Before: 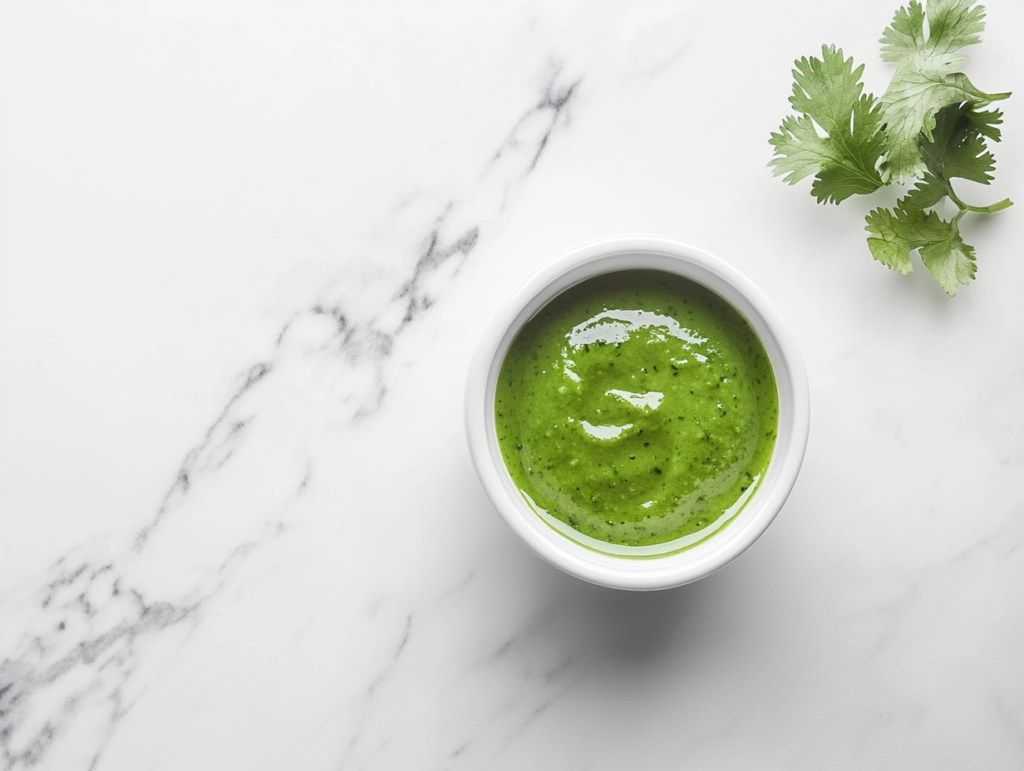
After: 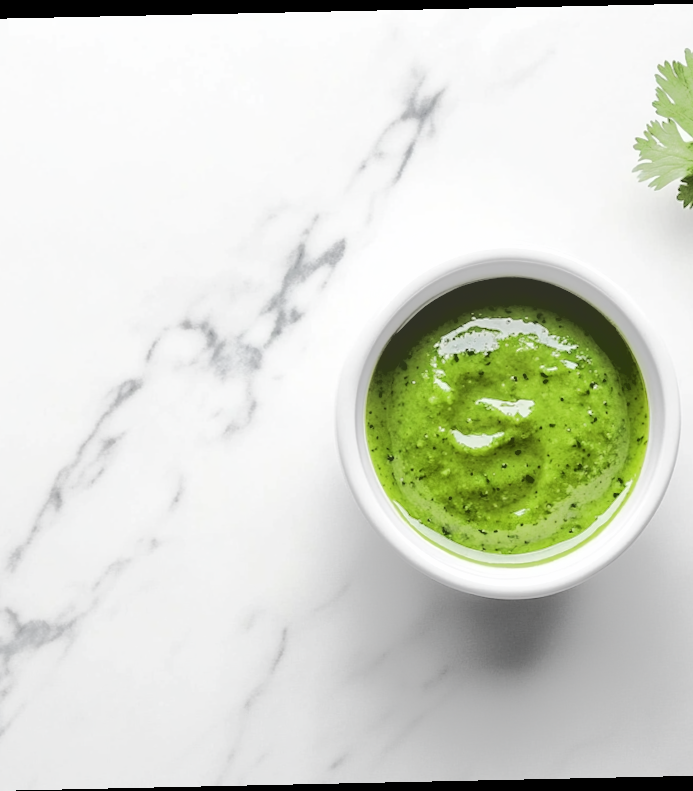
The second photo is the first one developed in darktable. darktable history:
crop and rotate: left 13.342%, right 19.991%
base curve: curves: ch0 [(0.065, 0.026) (0.236, 0.358) (0.53, 0.546) (0.777, 0.841) (0.924, 0.992)], preserve colors average RGB
rotate and perspective: rotation -1.24°, automatic cropping off
